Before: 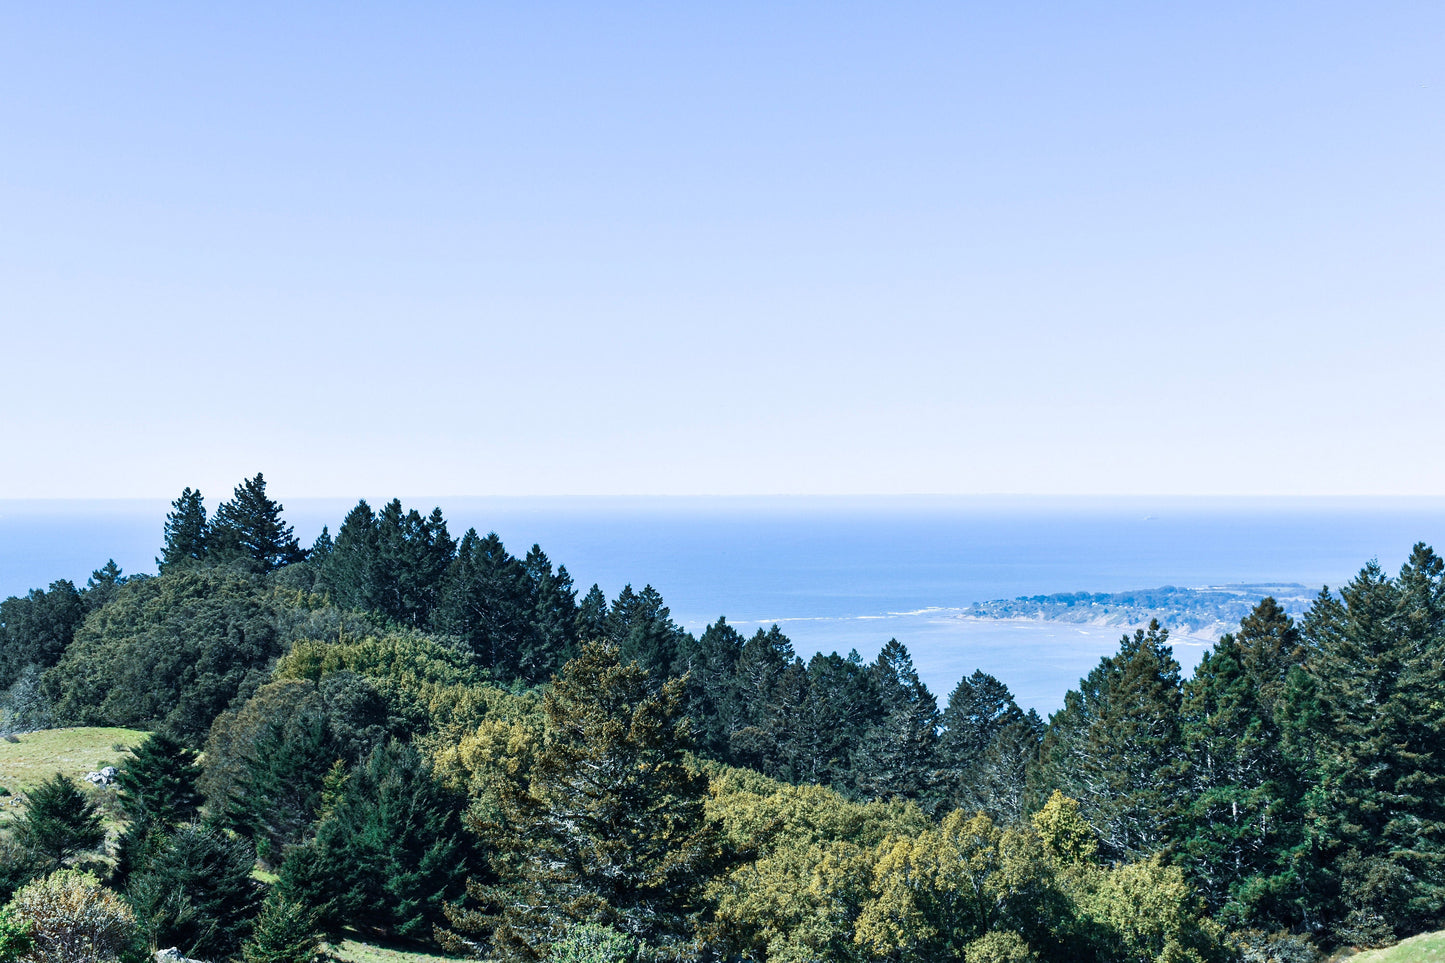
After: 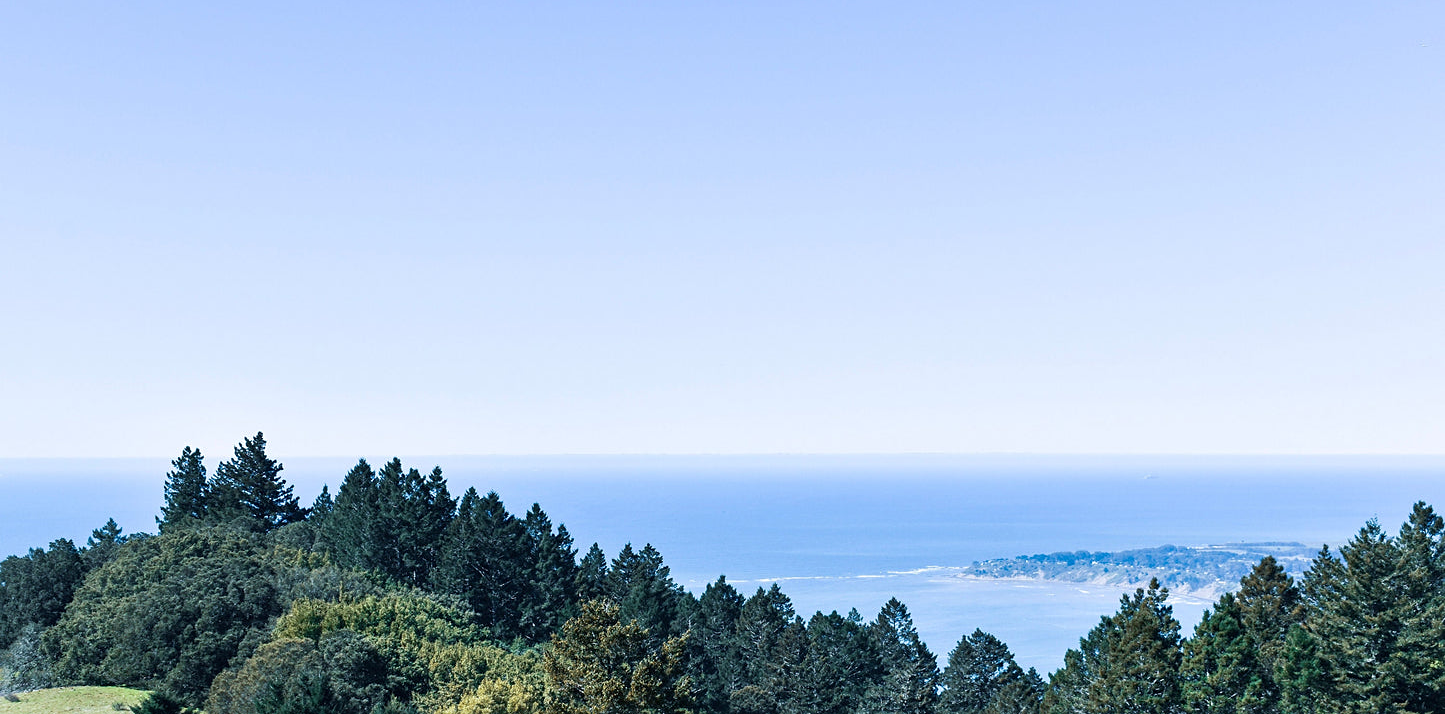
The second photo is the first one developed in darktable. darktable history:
crop: top 4.332%, bottom 21.431%
sharpen: amount 0.218
